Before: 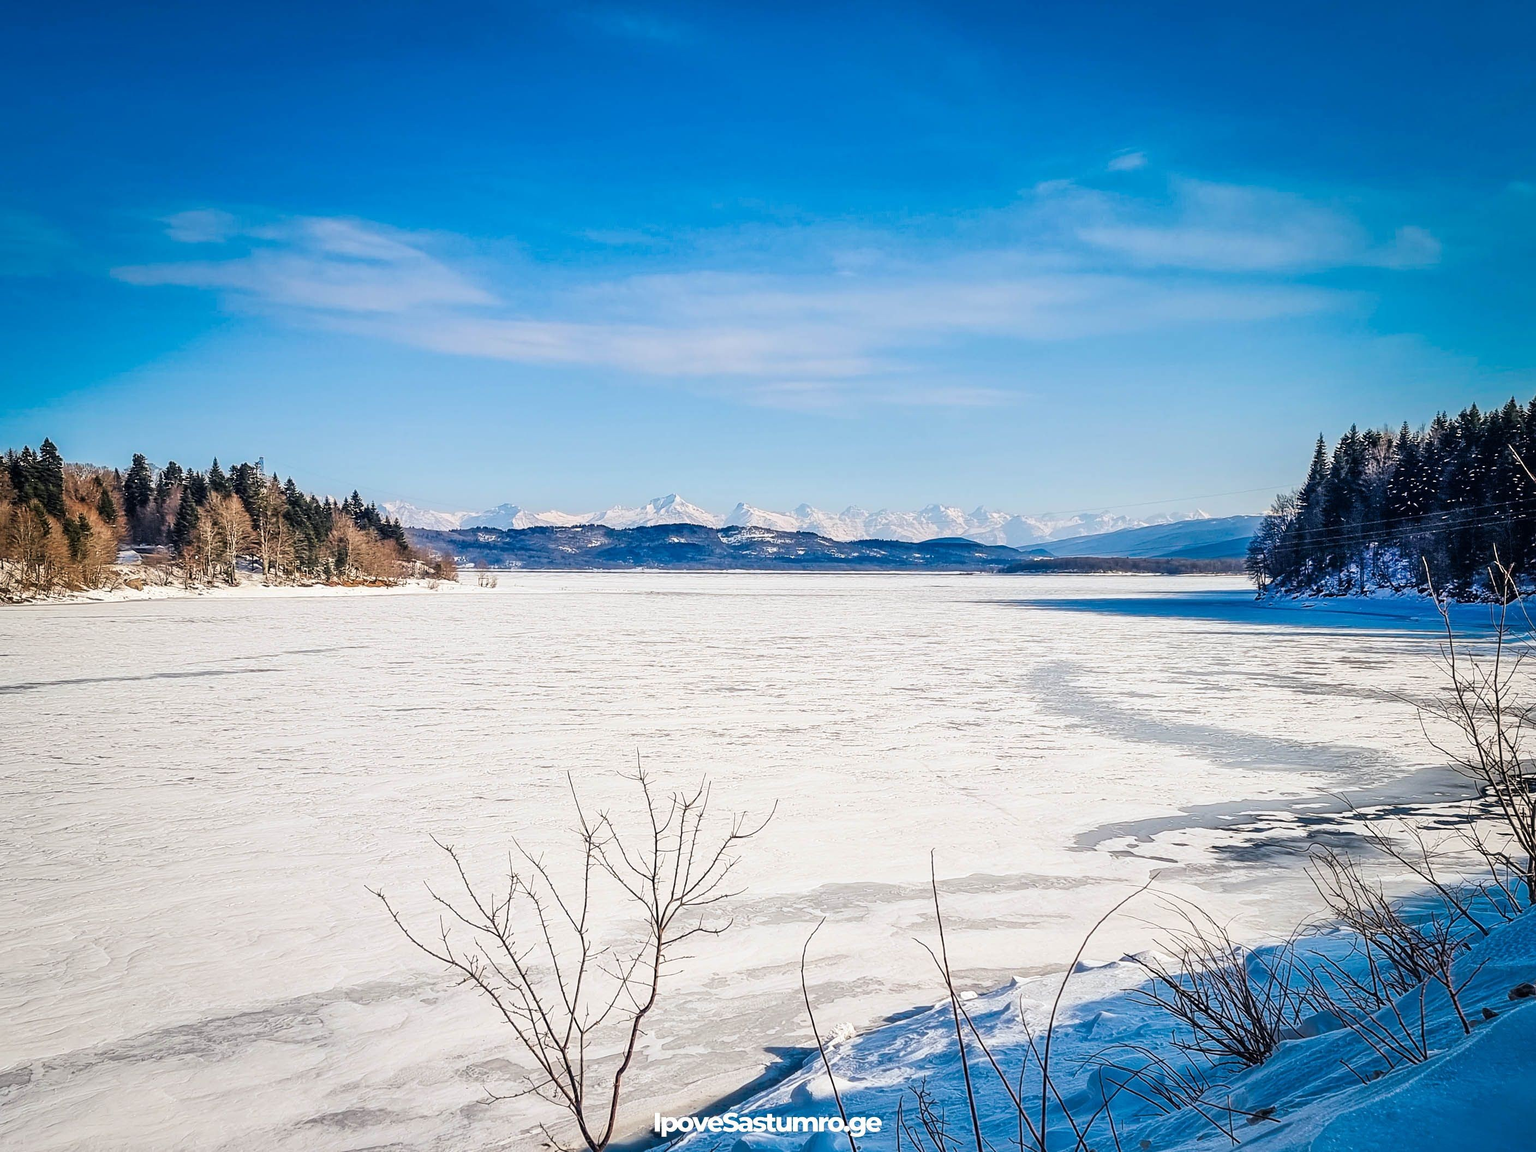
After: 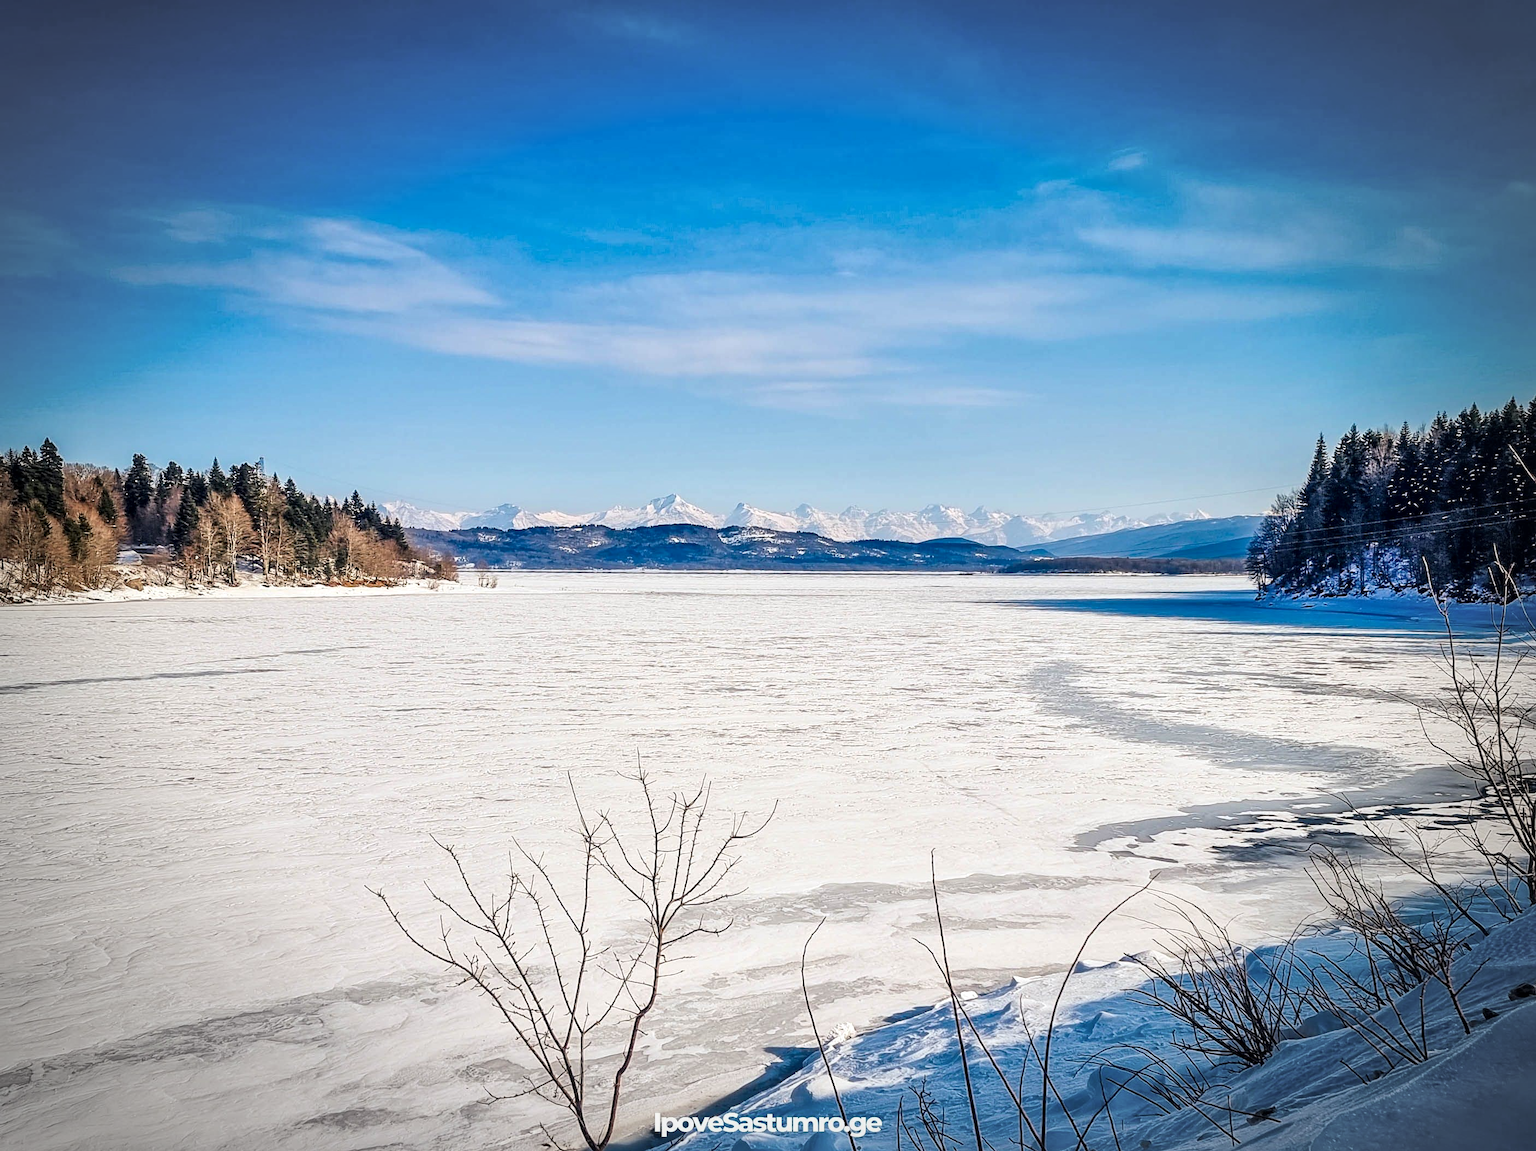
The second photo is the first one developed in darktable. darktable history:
vignetting: automatic ratio true, unbound false
local contrast: mode bilateral grid, contrast 20, coarseness 50, detail 133%, midtone range 0.2
exposure: compensate highlight preservation false
